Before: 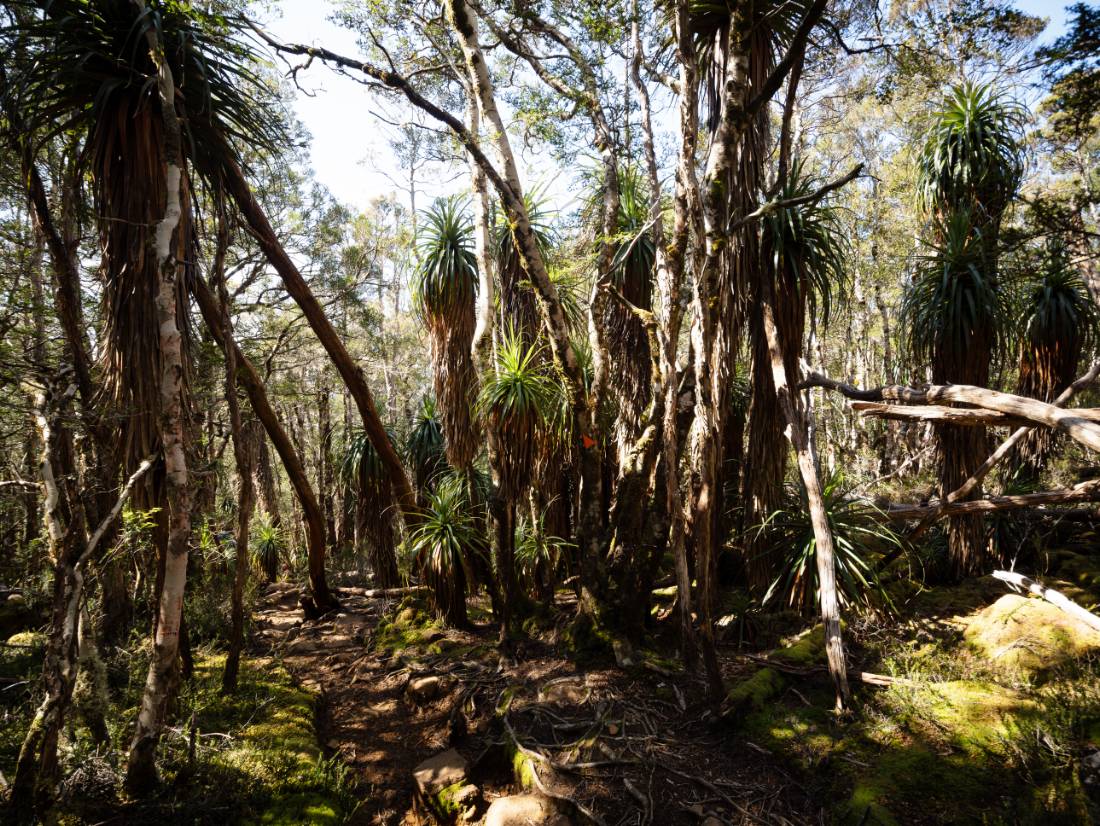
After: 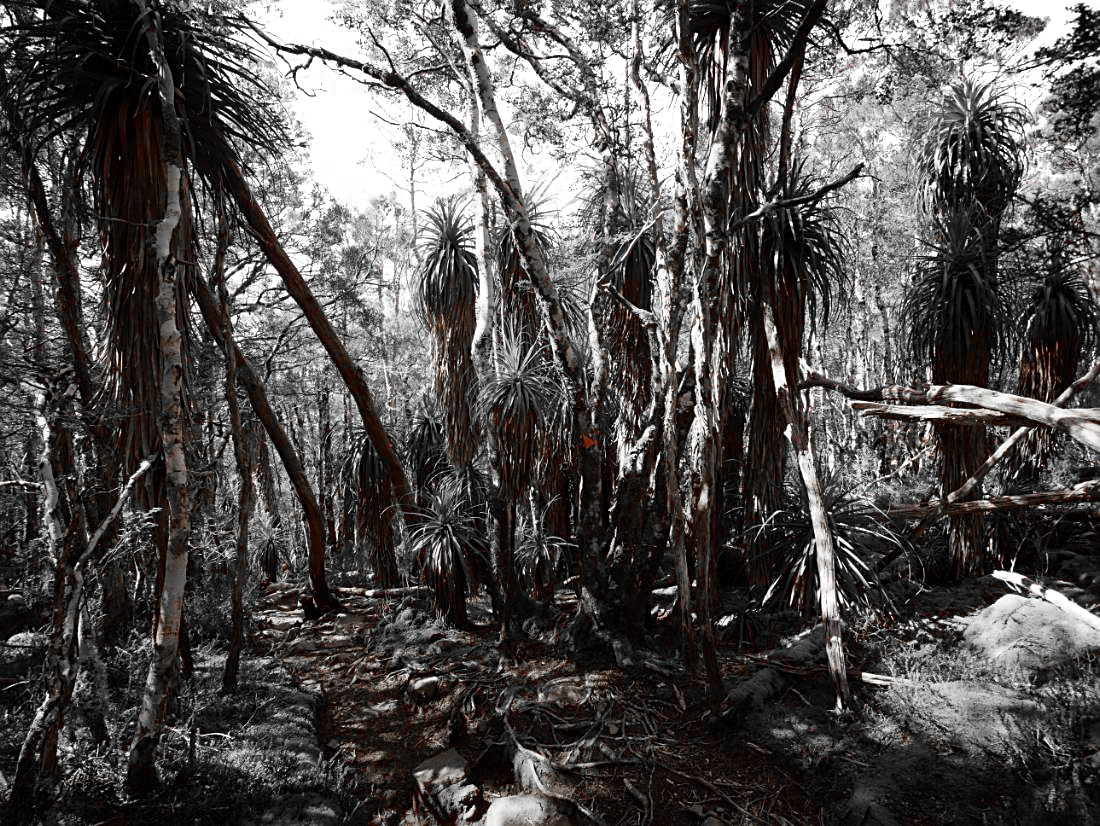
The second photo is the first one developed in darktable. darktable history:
color zones: curves: ch0 [(0, 0.352) (0.143, 0.407) (0.286, 0.386) (0.429, 0.431) (0.571, 0.829) (0.714, 0.853) (0.857, 0.833) (1, 0.352)]; ch1 [(0, 0.604) (0.072, 0.726) (0.096, 0.608) (0.205, 0.007) (0.571, -0.006) (0.839, -0.013) (0.857, -0.012) (1, 0.604)]
sharpen: on, module defaults
